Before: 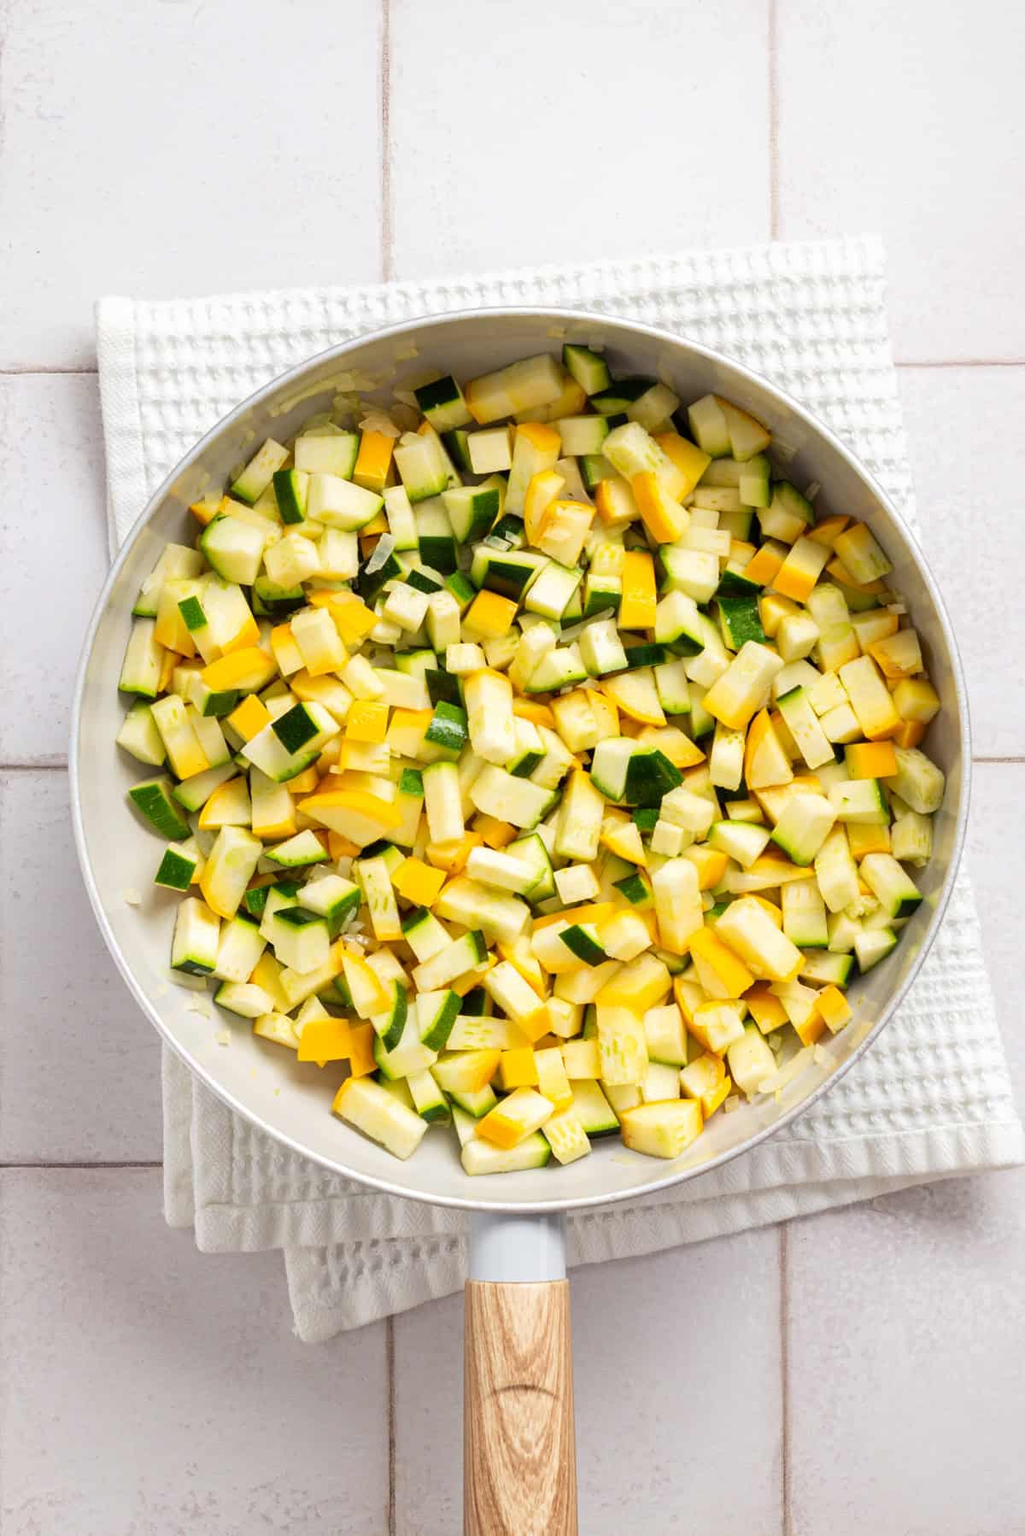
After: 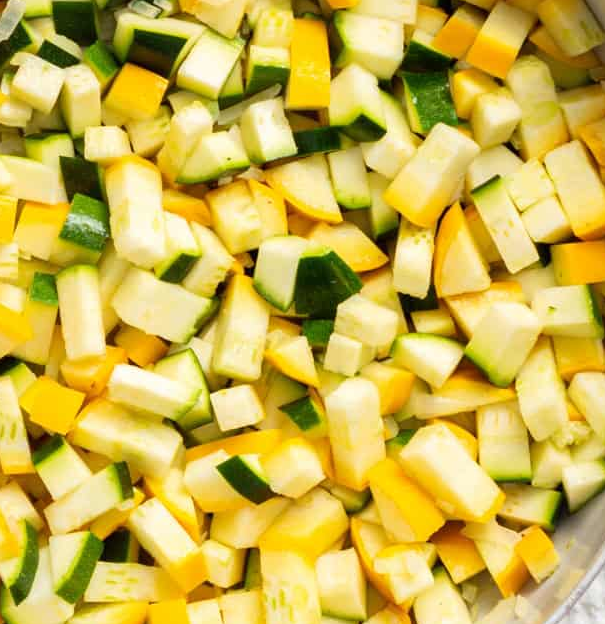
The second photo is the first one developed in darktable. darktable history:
color correction: highlights a* -0.1, highlights b* 0.081
crop: left 36.549%, top 34.889%, right 12.983%, bottom 30.37%
